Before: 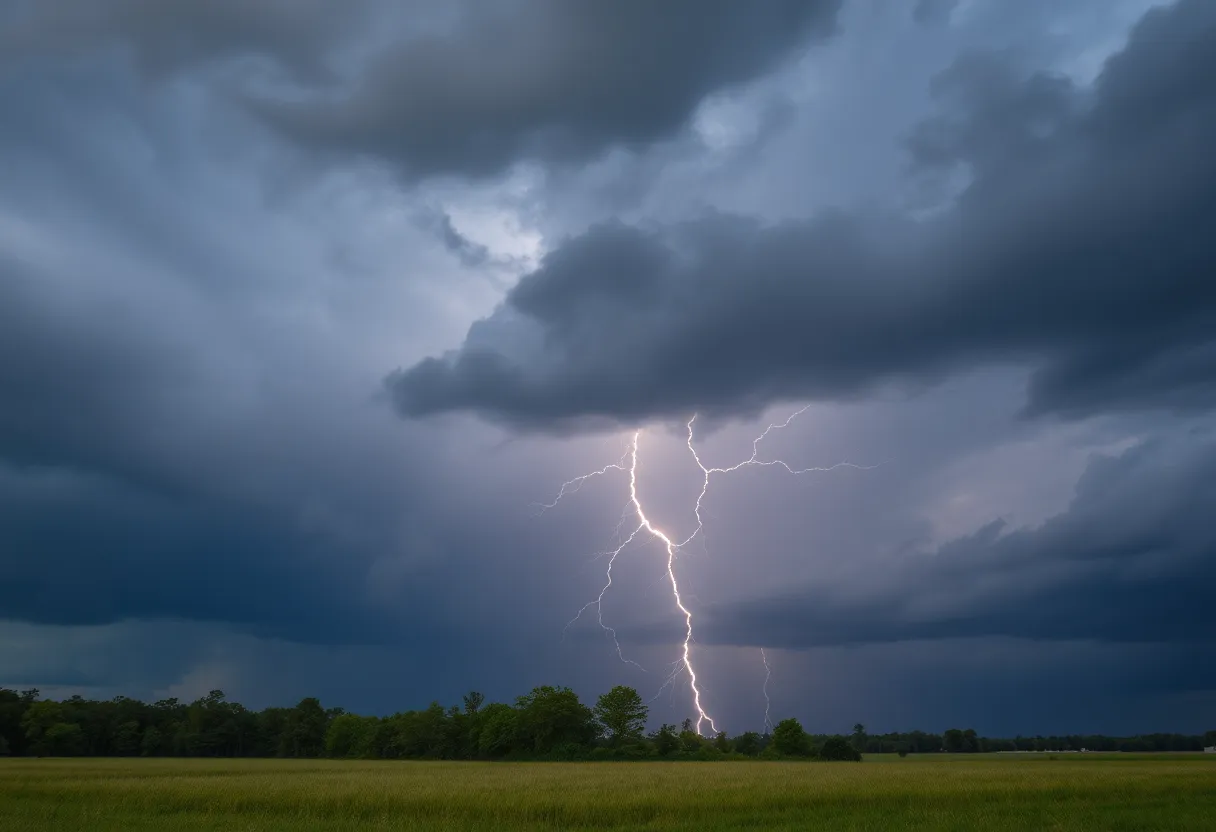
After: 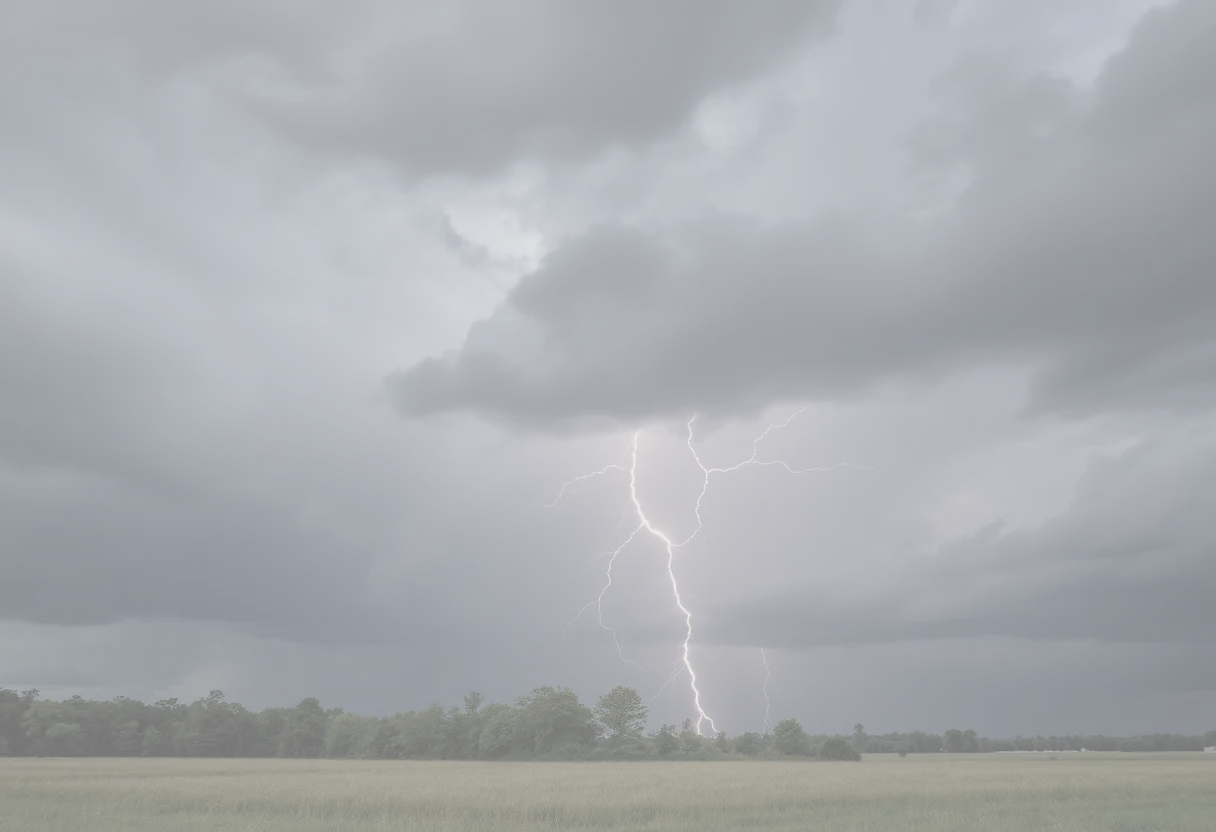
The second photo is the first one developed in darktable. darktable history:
contrast brightness saturation: contrast -0.32, brightness 0.75, saturation -0.78
white balance: red 1, blue 1
